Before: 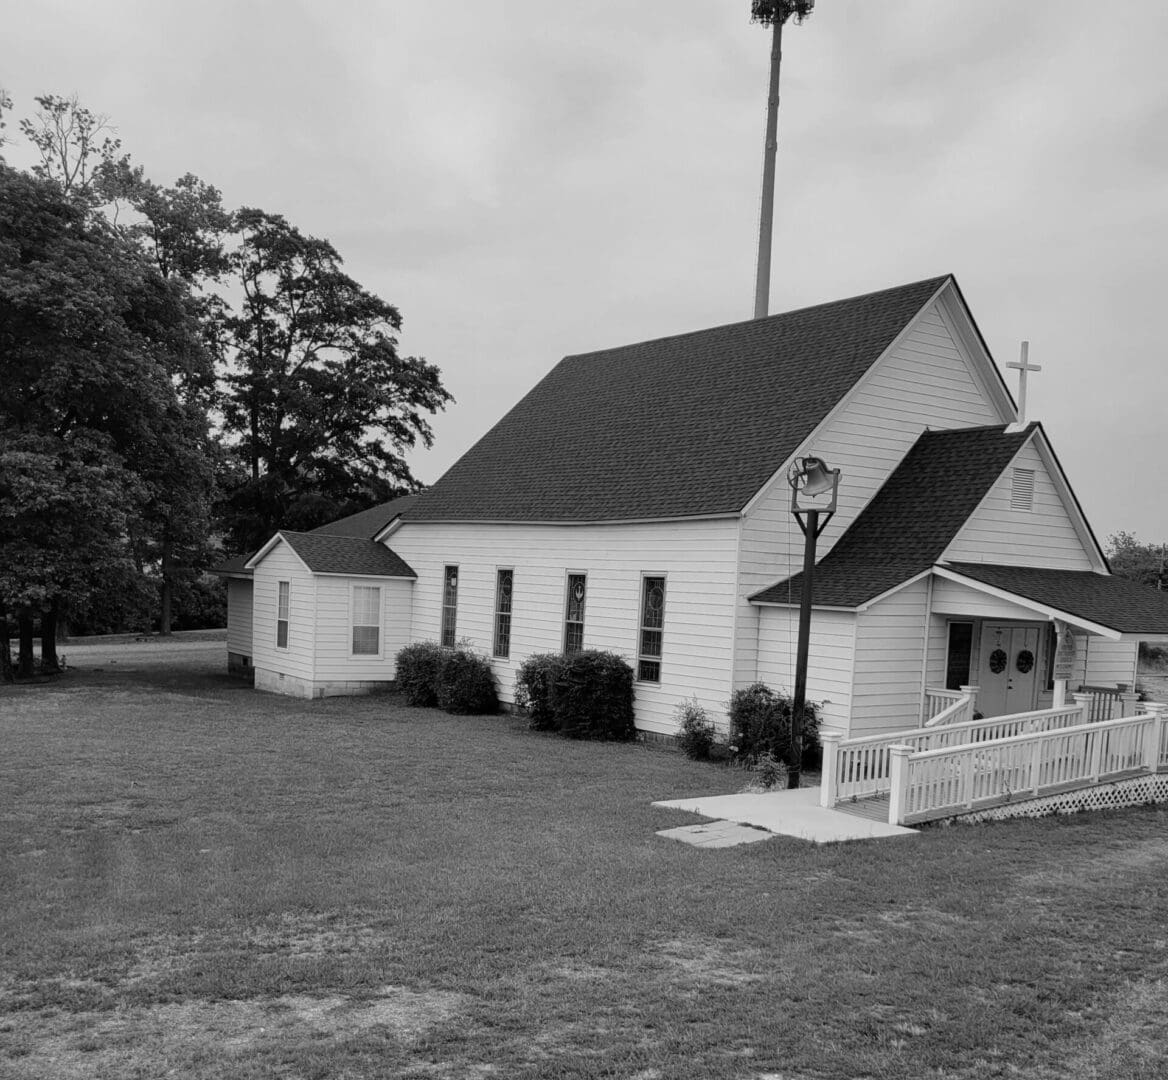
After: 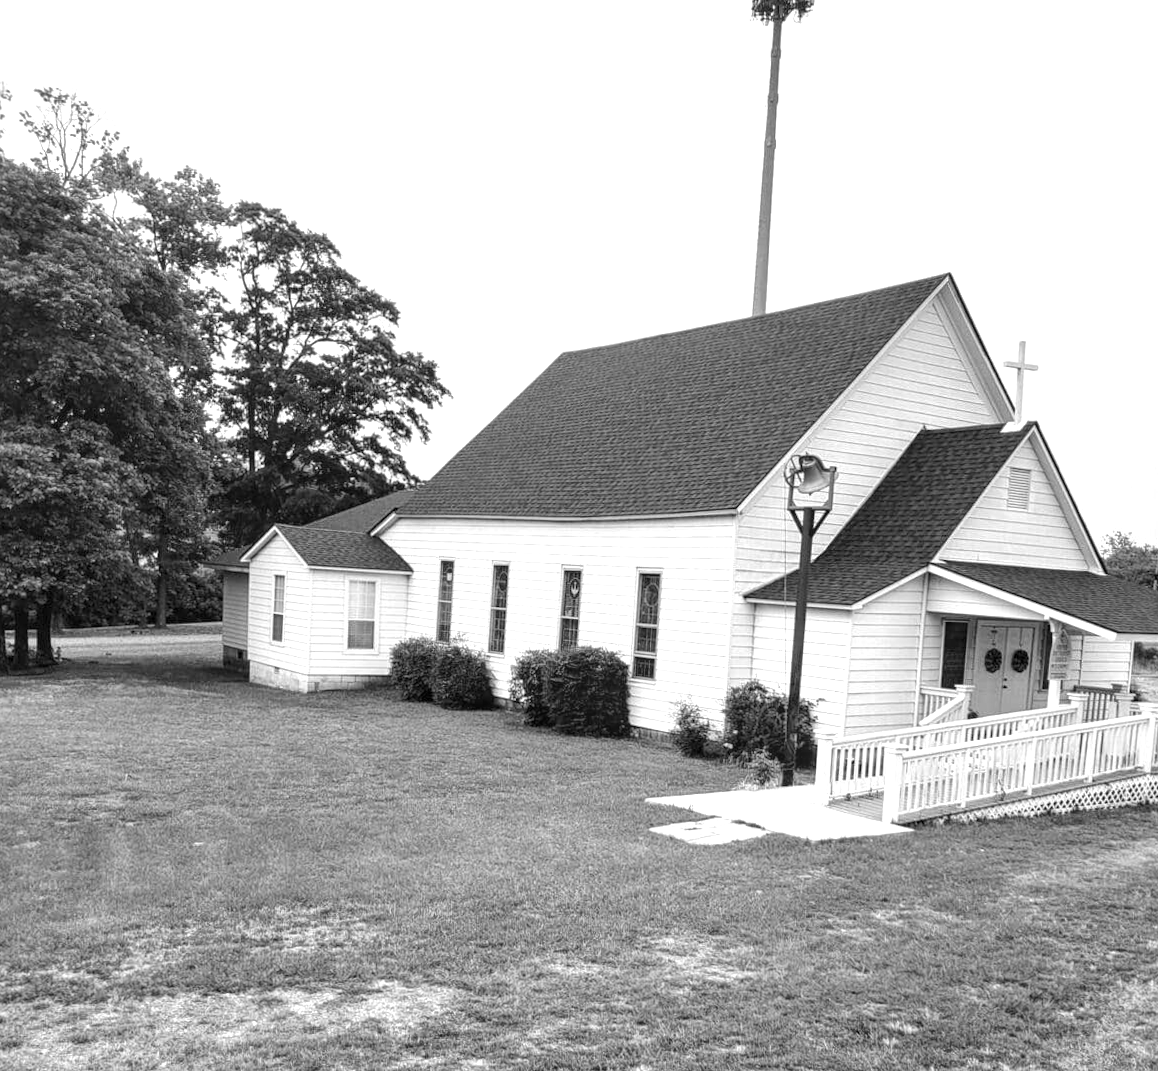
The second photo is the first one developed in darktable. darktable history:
exposure: black level correction 0, exposure 1.2 EV, compensate highlight preservation false
local contrast: on, module defaults
crop and rotate: angle -0.446°
